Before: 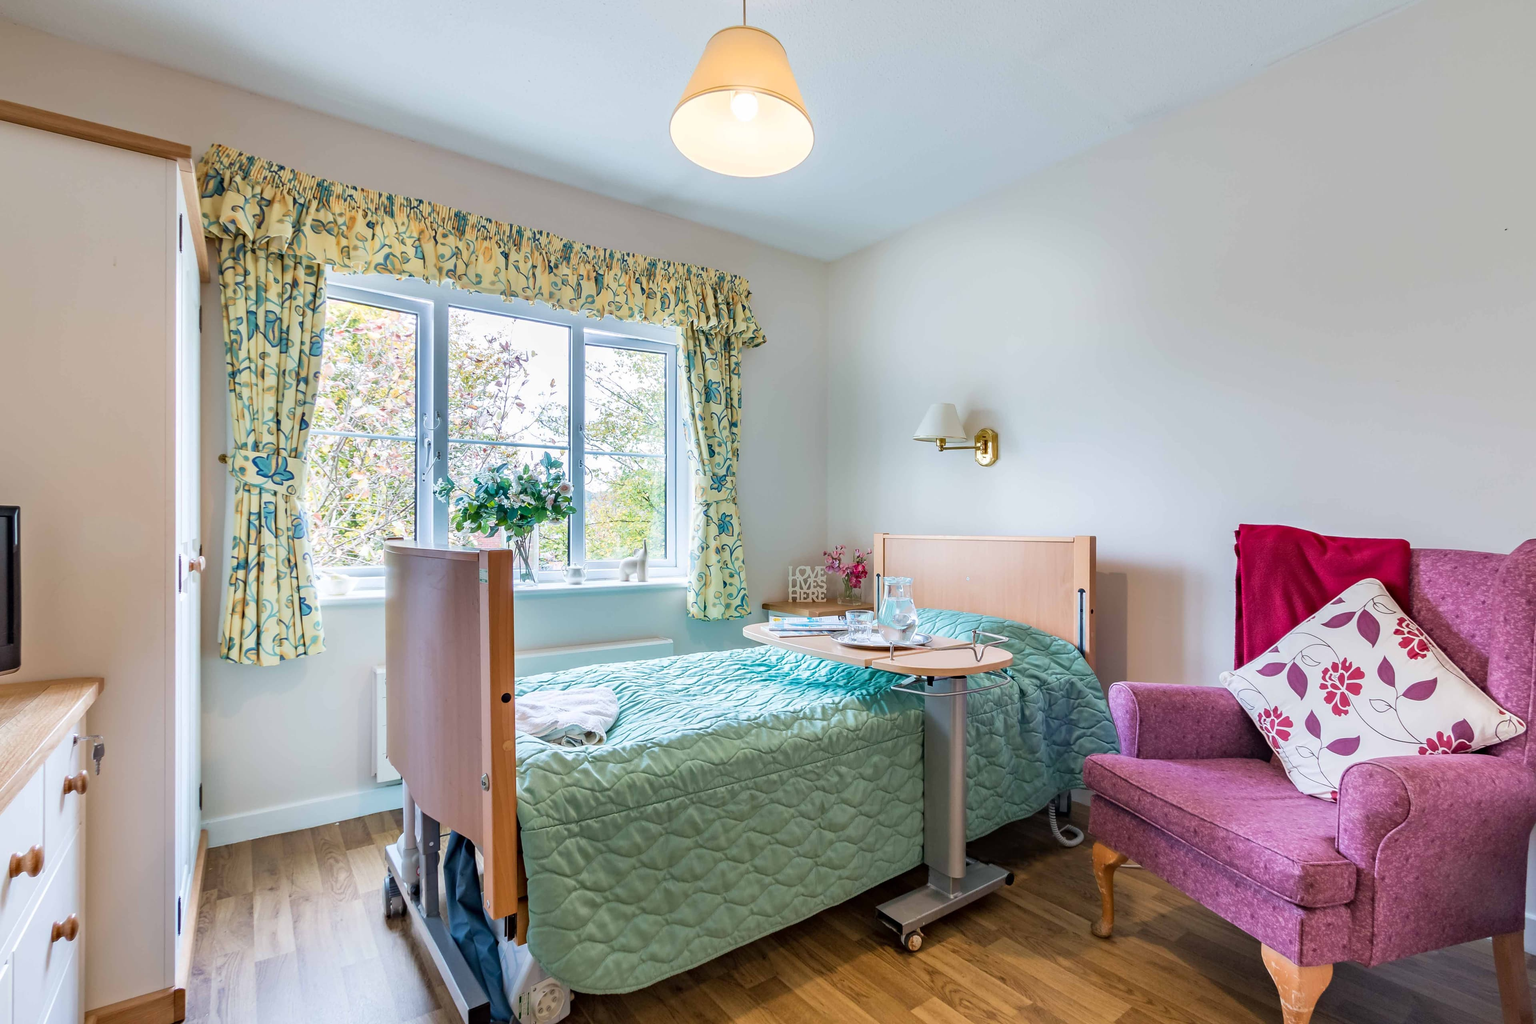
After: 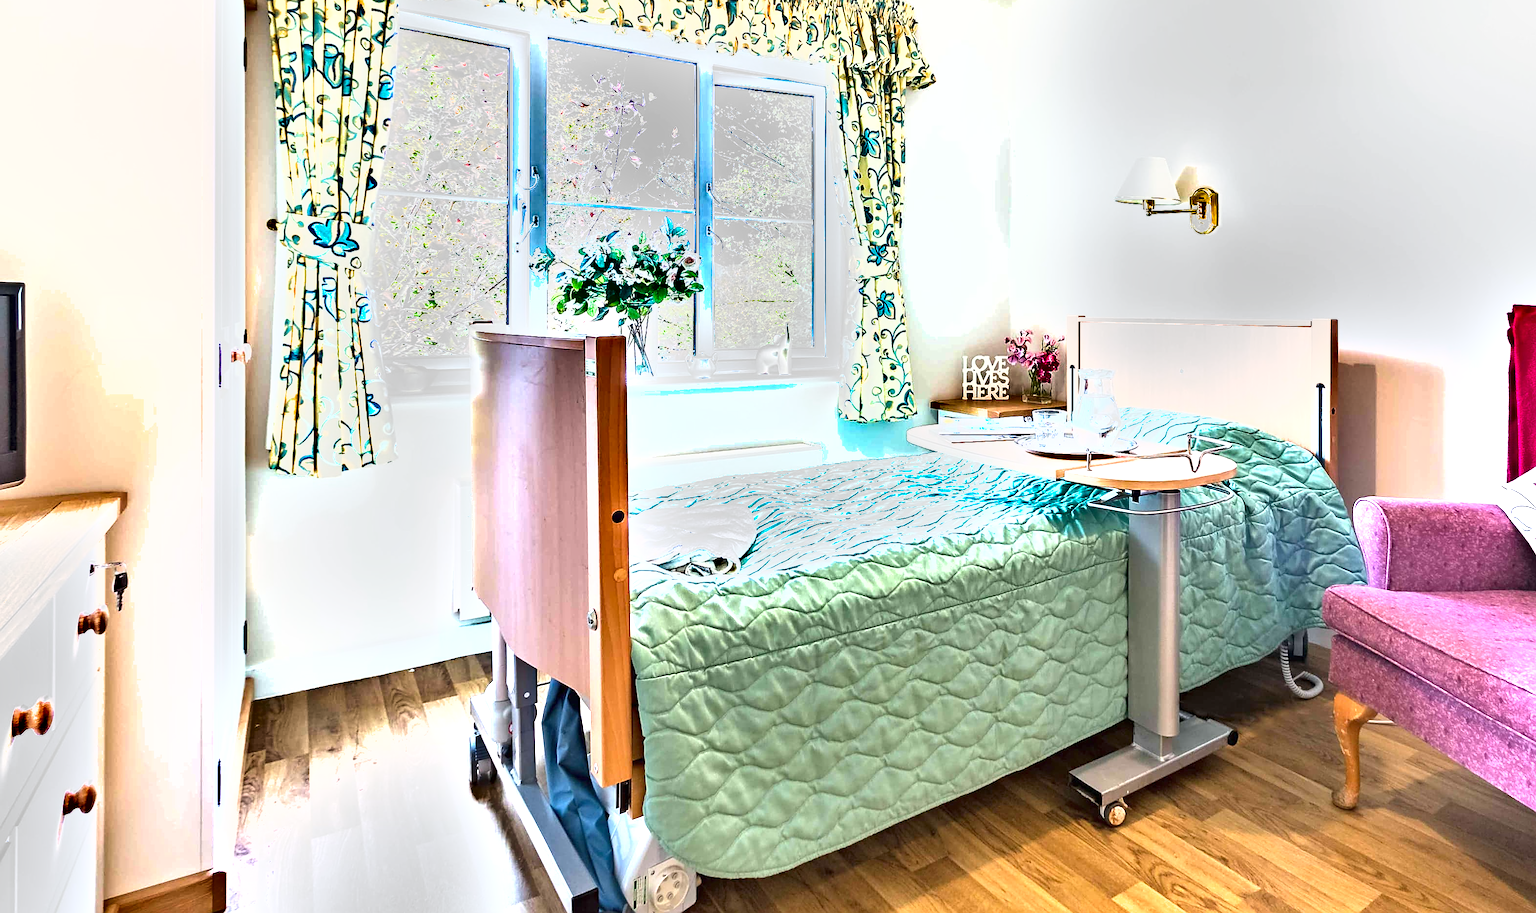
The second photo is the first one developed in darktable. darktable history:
sharpen: on, module defaults
crop: top 26.862%, right 18.05%
exposure: black level correction 0, exposure 1.473 EV, compensate highlight preservation false
shadows and highlights: white point adjustment 1.02, soften with gaussian
